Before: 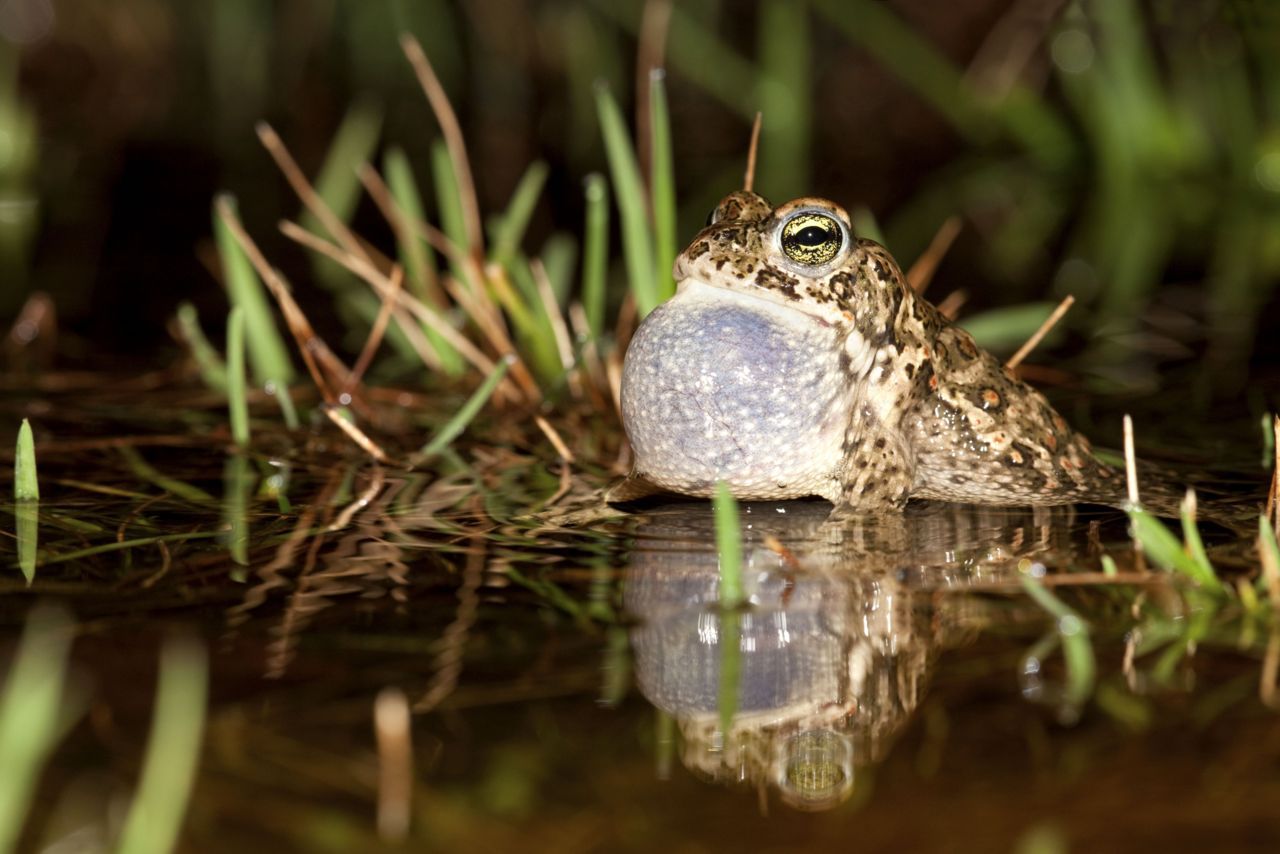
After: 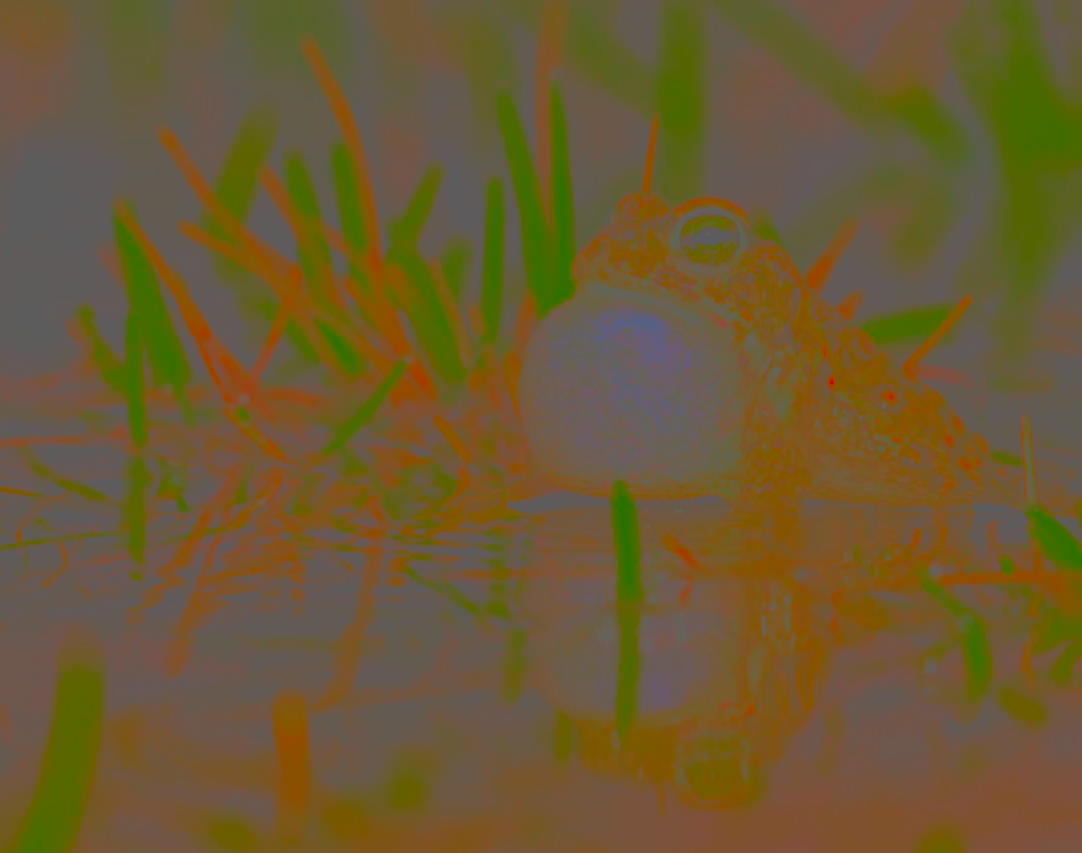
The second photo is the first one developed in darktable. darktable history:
crop: left 8.038%, right 7.394%
base curve: curves: ch0 [(0, 0) (0.073, 0.04) (0.157, 0.139) (0.492, 0.492) (0.758, 0.758) (1, 1)]
contrast brightness saturation: contrast -0.977, brightness -0.155, saturation 0.758
local contrast: detail 130%
tone equalizer: edges refinement/feathering 500, mask exposure compensation -1.57 EV, preserve details no
